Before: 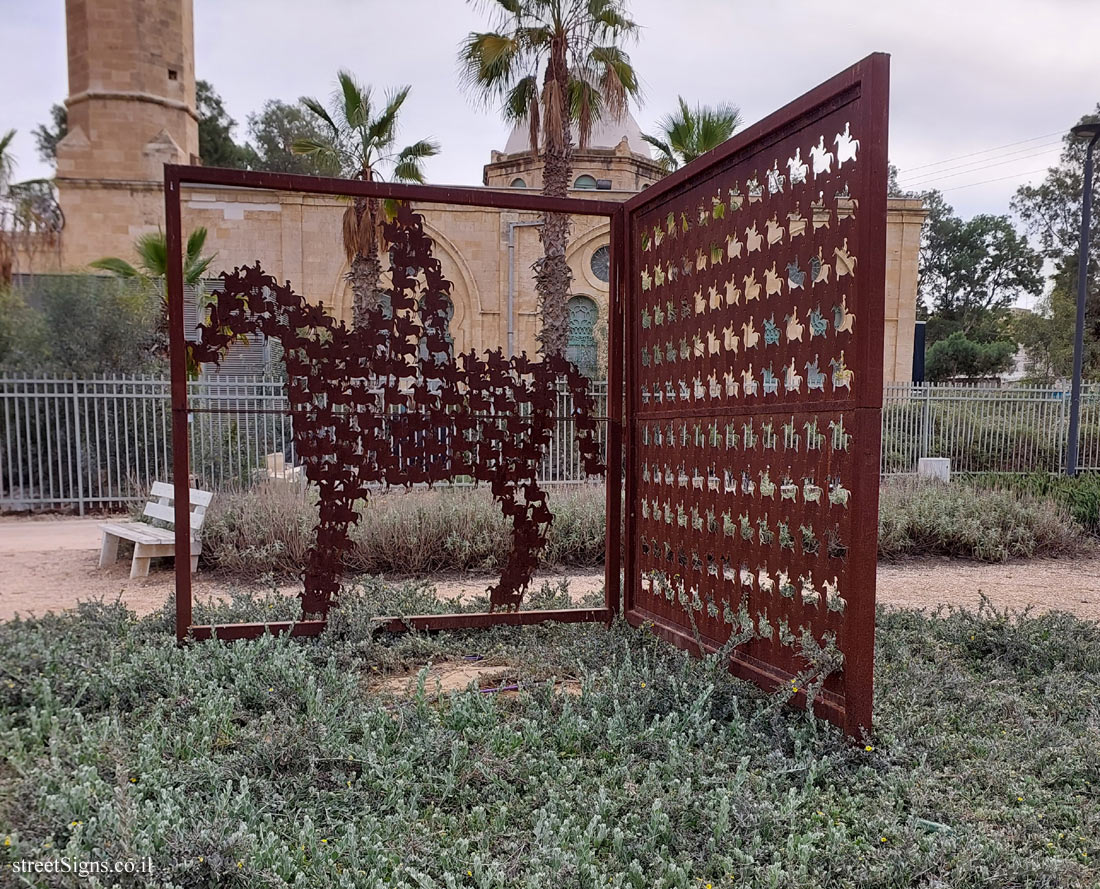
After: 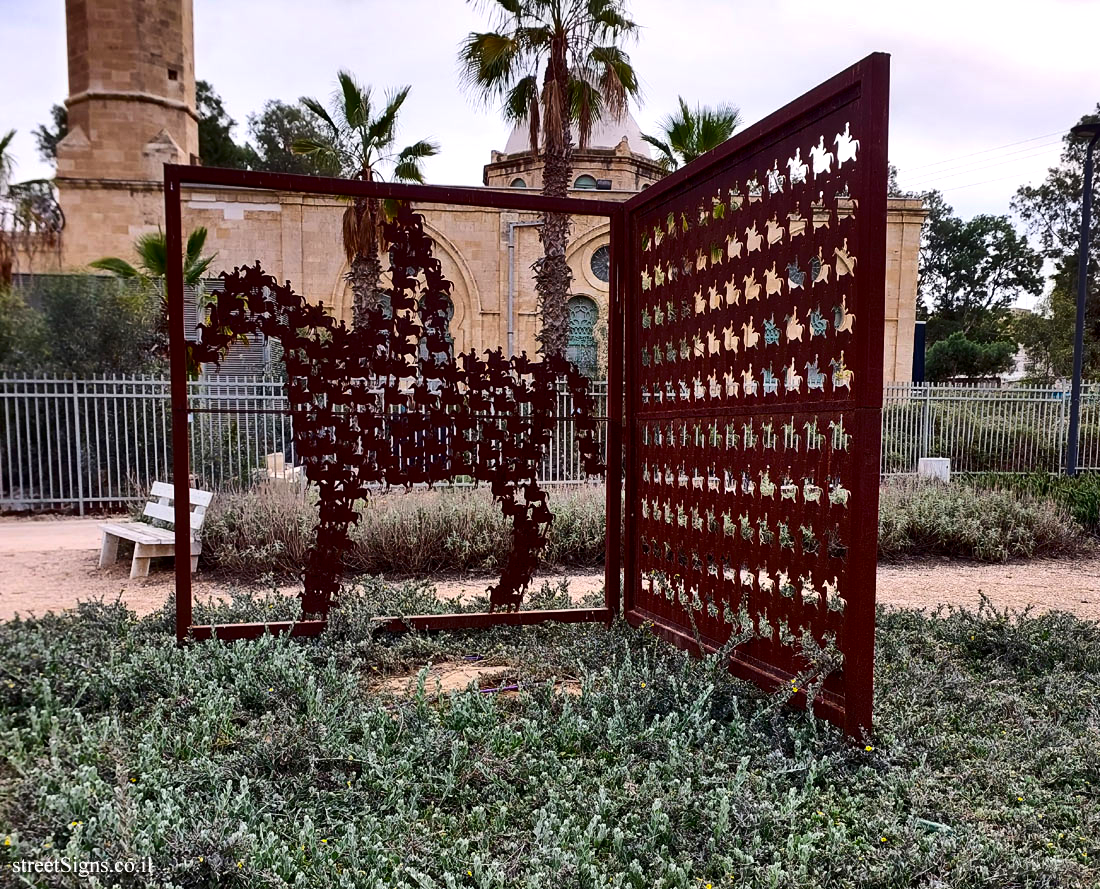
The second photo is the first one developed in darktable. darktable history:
shadows and highlights: shadows 43.66, white point adjustment -1.43, soften with gaussian
contrast brightness saturation: contrast 0.195, brightness -0.11, saturation 0.207
tone equalizer: -8 EV -0.419 EV, -7 EV -0.374 EV, -6 EV -0.319 EV, -5 EV -0.22 EV, -3 EV 0.249 EV, -2 EV 0.311 EV, -1 EV 0.407 EV, +0 EV 0.388 EV, edges refinement/feathering 500, mask exposure compensation -1.57 EV, preserve details no
